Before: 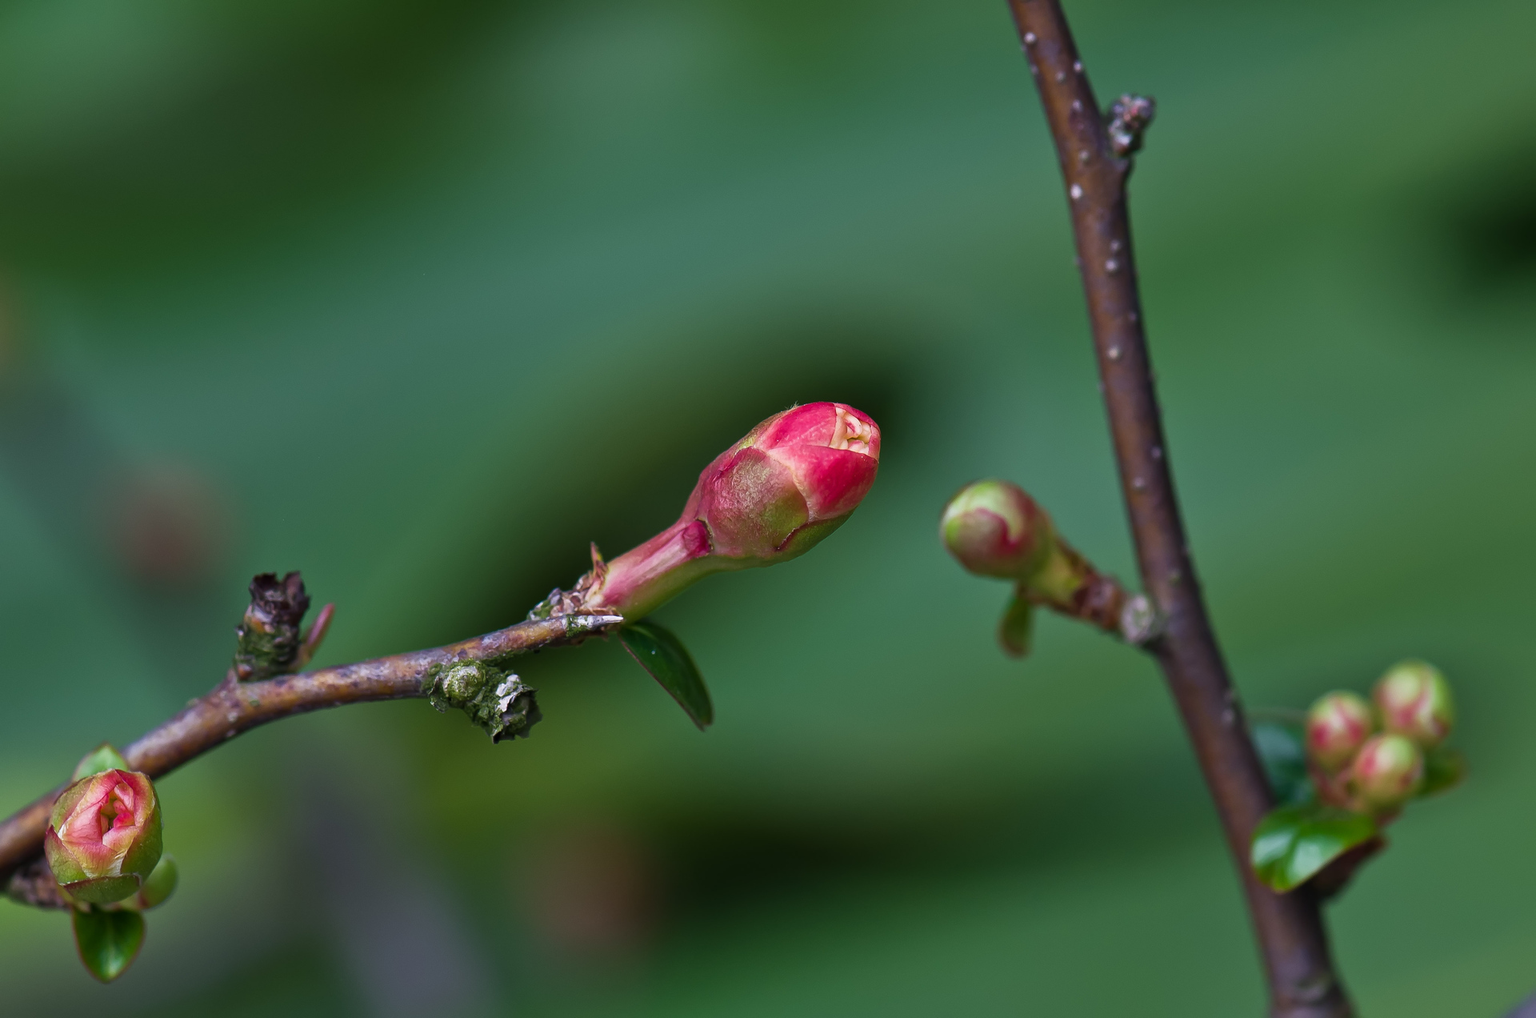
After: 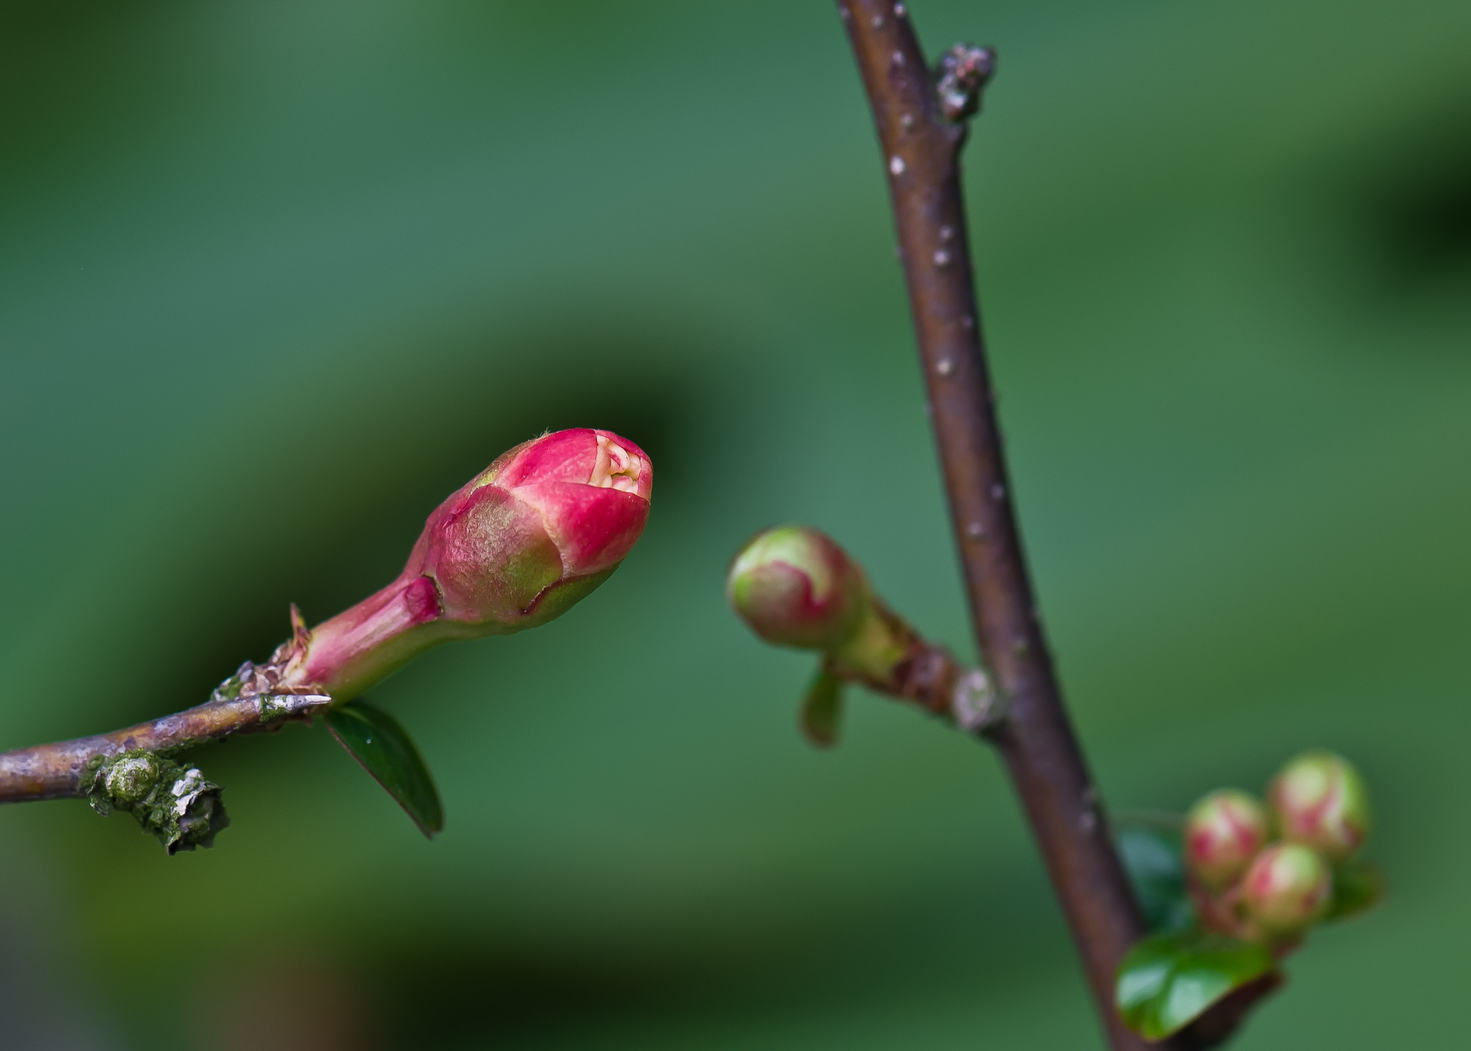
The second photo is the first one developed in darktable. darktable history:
tone equalizer: edges refinement/feathering 500, mask exposure compensation -1.57 EV, preserve details no
crop: left 23.336%, top 5.828%, bottom 11.545%
